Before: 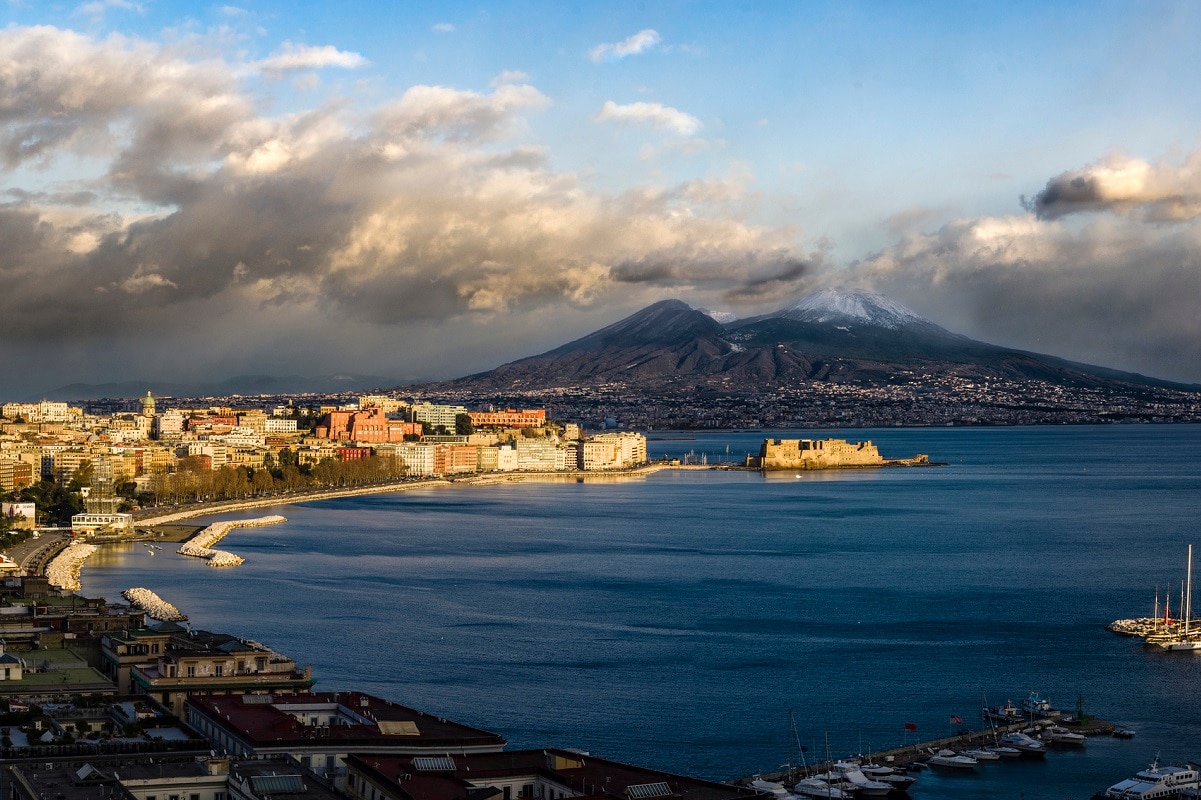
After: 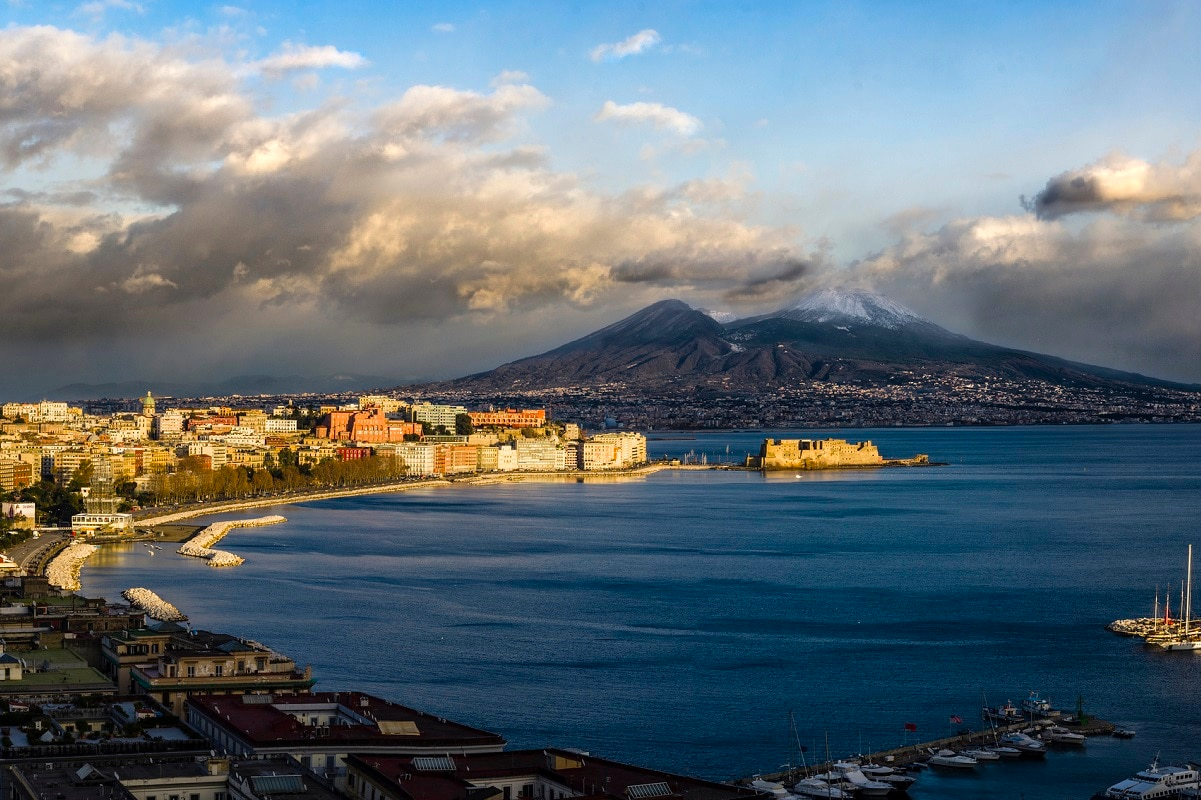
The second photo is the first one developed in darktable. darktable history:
white balance: red 1, blue 1
color balance: output saturation 110%
